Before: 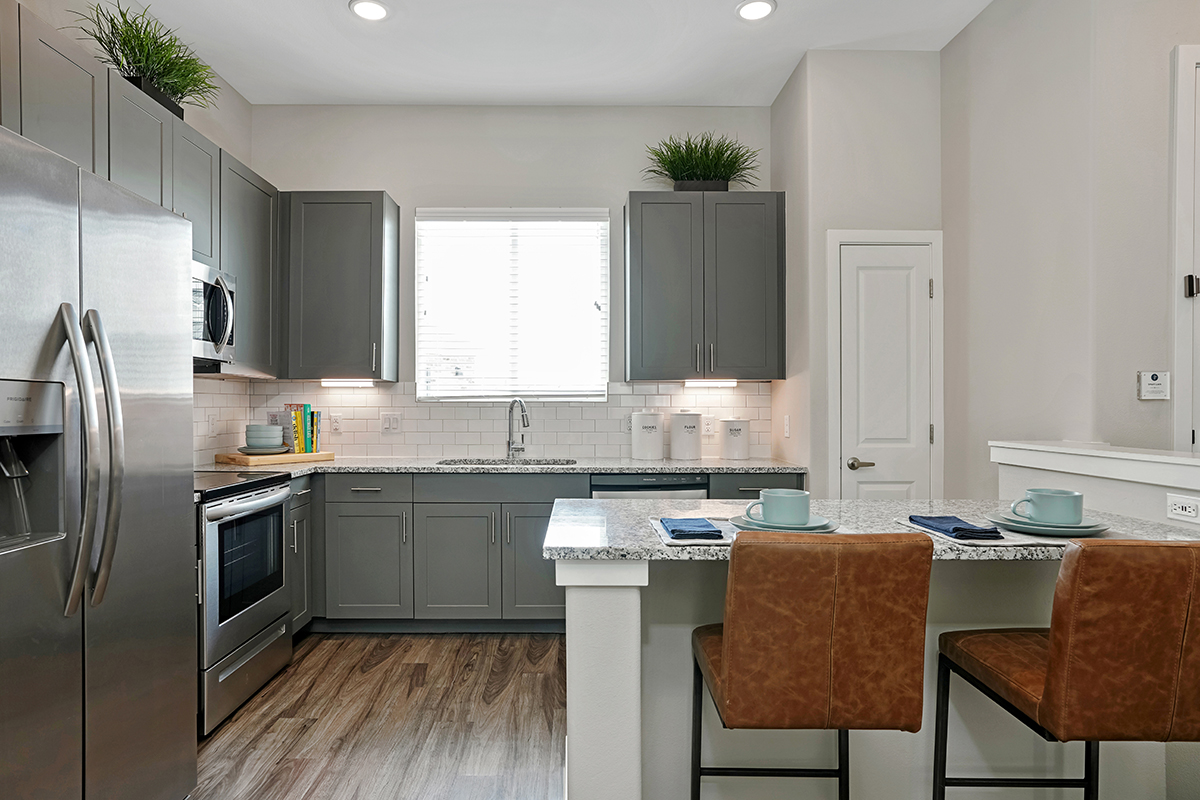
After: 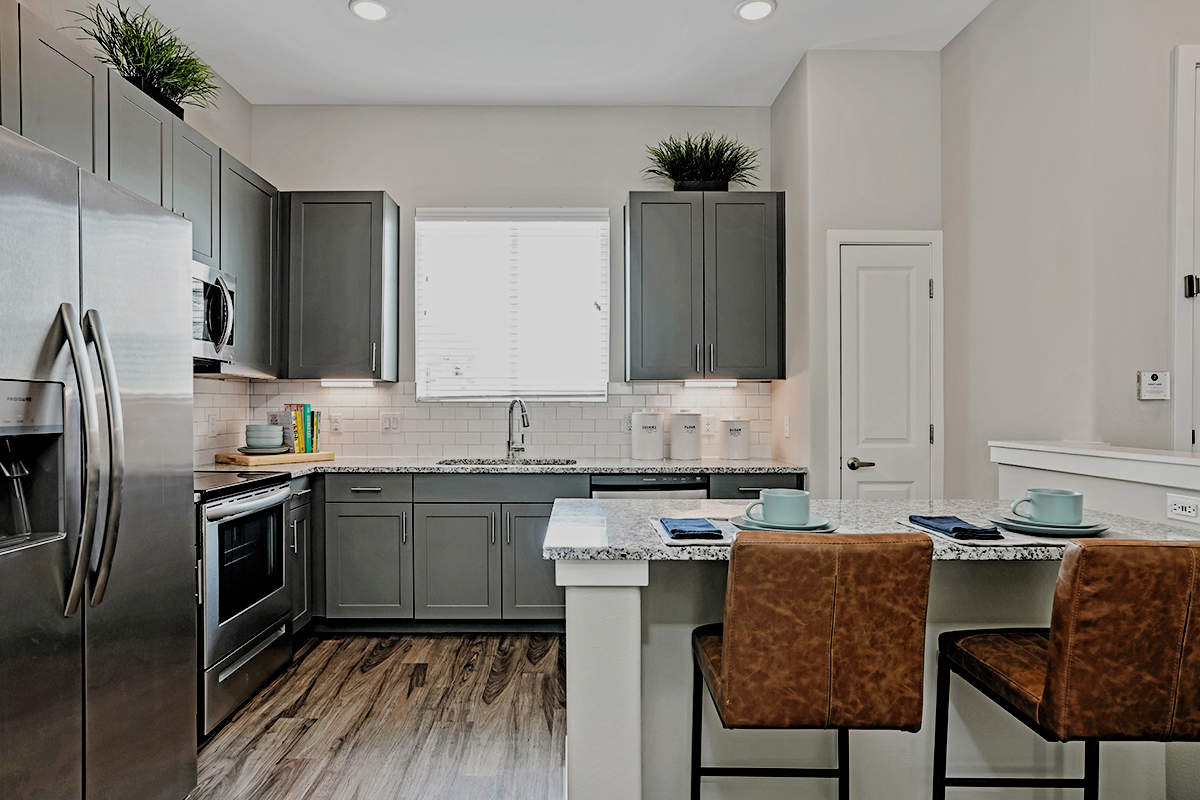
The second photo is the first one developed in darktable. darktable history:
filmic rgb: black relative exposure -4.58 EV, white relative exposure 4.8 EV, threshold 3 EV, hardness 2.36, latitude 36.07%, contrast 1.048, highlights saturation mix 1.32%, shadows ↔ highlights balance 1.25%, color science v4 (2020), enable highlight reconstruction true
contrast equalizer: y [[0.5, 0.501, 0.525, 0.597, 0.58, 0.514], [0.5 ×6], [0.5 ×6], [0 ×6], [0 ×6]]
